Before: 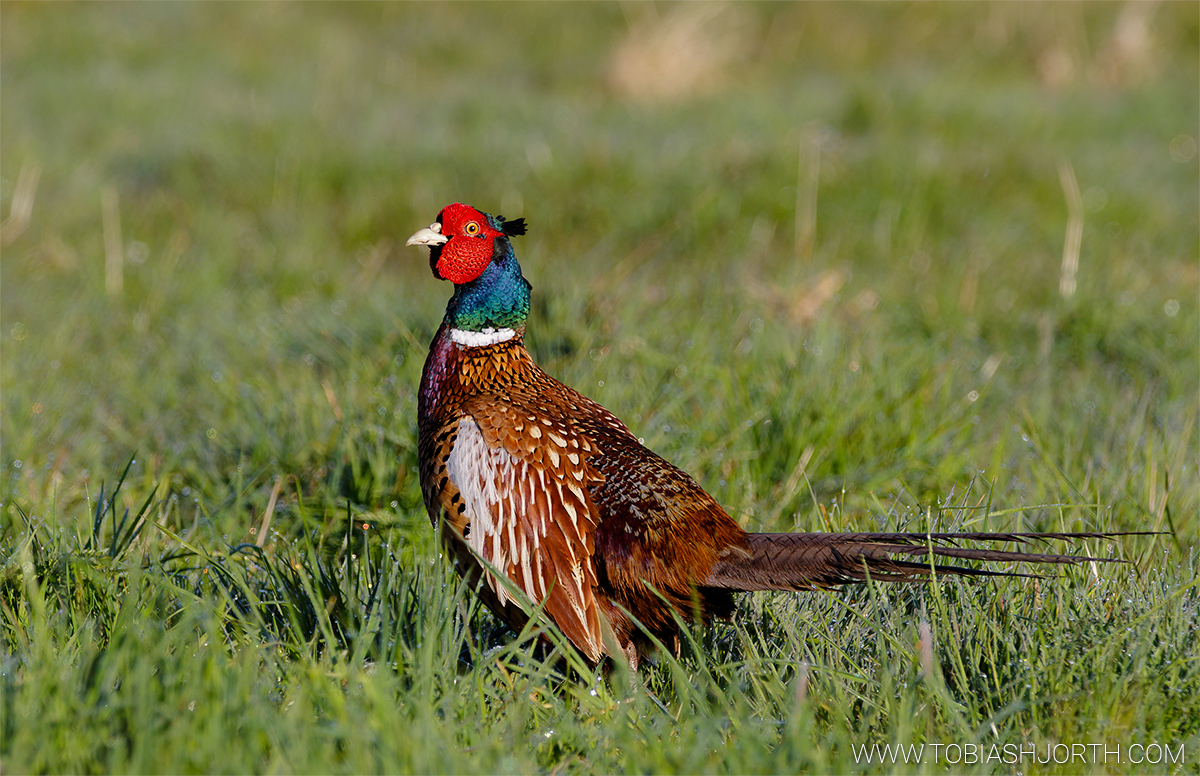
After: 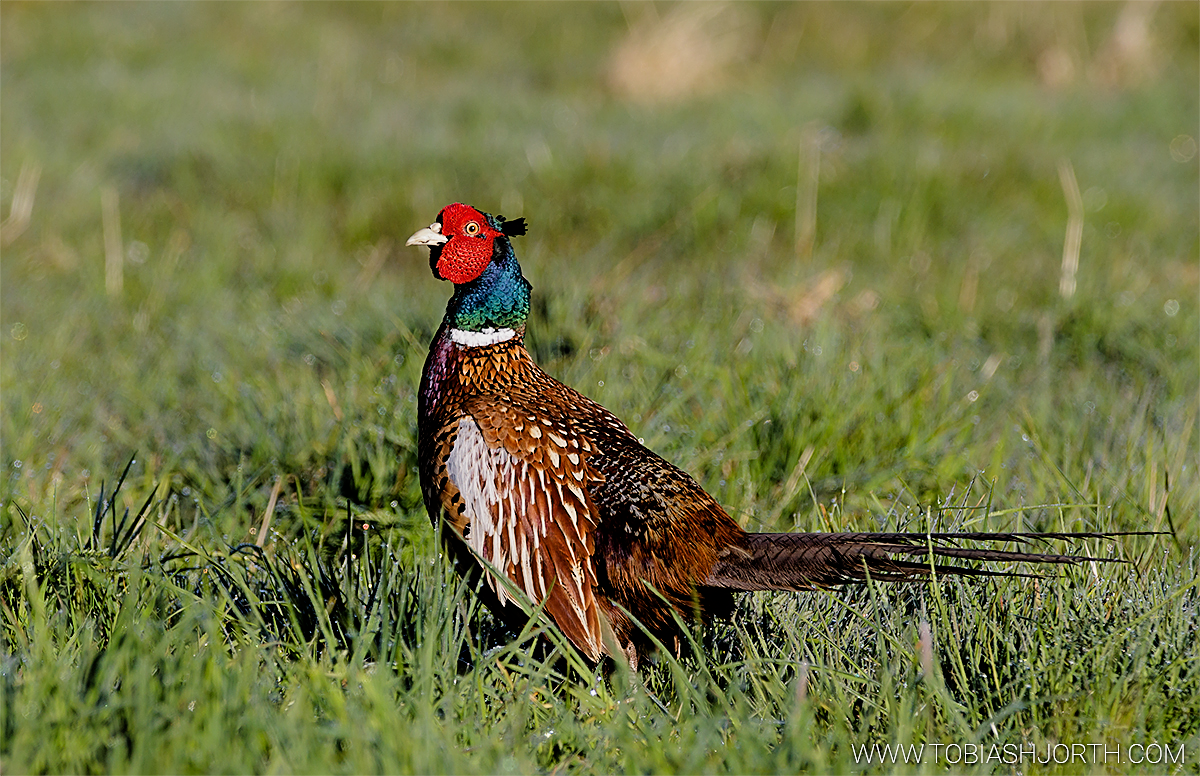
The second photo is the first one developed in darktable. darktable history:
filmic rgb: black relative exposure -5.01 EV, white relative exposure 3.17 EV, hardness 3.41, contrast 1.188, highlights saturation mix -49.97%
sharpen: on, module defaults
